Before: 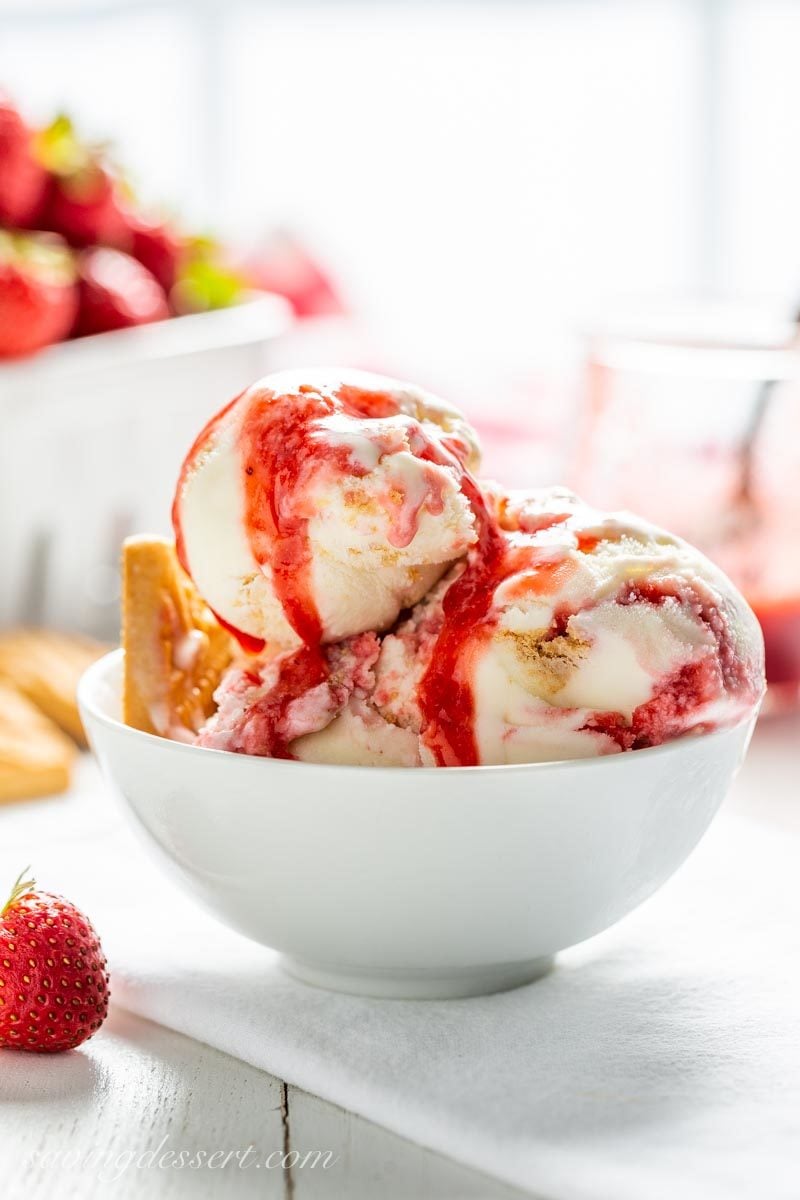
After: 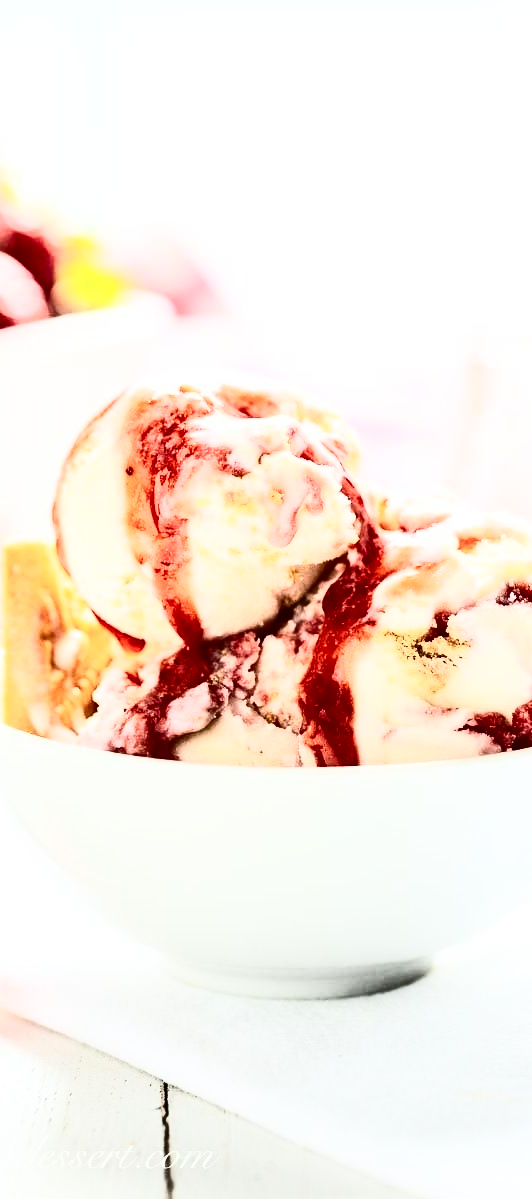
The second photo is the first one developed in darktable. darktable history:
contrast brightness saturation: contrast 0.946, brightness 0.199
crop and rotate: left 15.178%, right 18.205%
